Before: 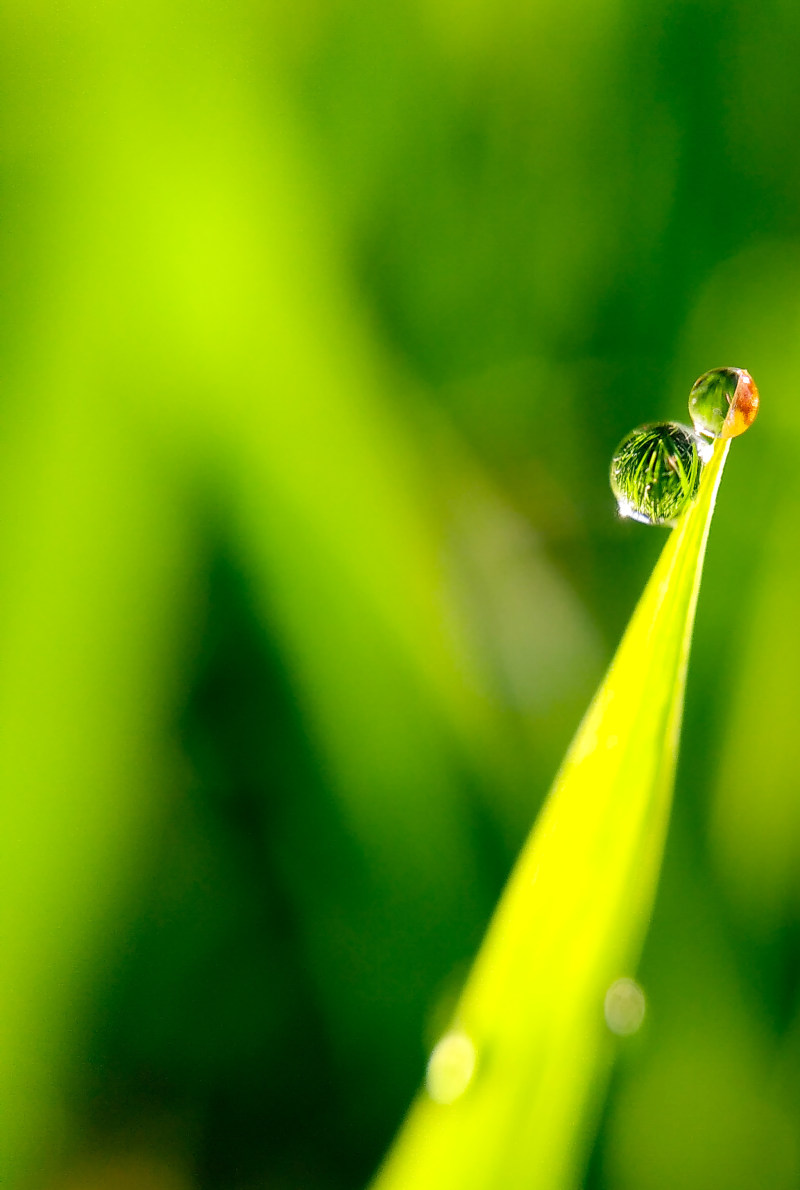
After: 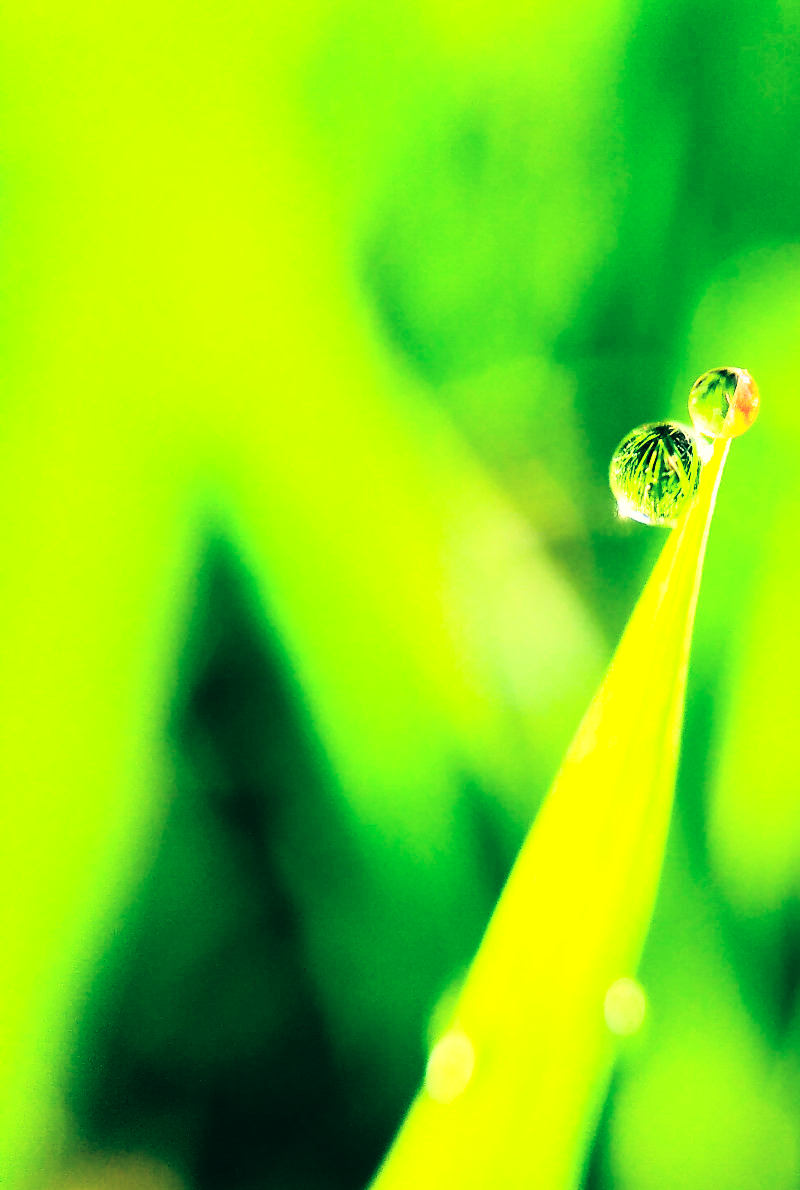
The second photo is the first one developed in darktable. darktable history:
rgb curve: curves: ch0 [(0, 0) (0.21, 0.15) (0.24, 0.21) (0.5, 0.75) (0.75, 0.96) (0.89, 0.99) (1, 1)]; ch1 [(0, 0.02) (0.21, 0.13) (0.25, 0.2) (0.5, 0.67) (0.75, 0.9) (0.89, 0.97) (1, 1)]; ch2 [(0, 0.02) (0.21, 0.13) (0.25, 0.2) (0.5, 0.67) (0.75, 0.9) (0.89, 0.97) (1, 1)], compensate middle gray true
color balance: lift [1.005, 0.99, 1.007, 1.01], gamma [1, 1.034, 1.032, 0.966], gain [0.873, 1.055, 1.067, 0.933]
exposure: exposure 0.6 EV, compensate highlight preservation false
color balance rgb: shadows lift › chroma 3.88%, shadows lift › hue 88.52°, power › hue 214.65°, global offset › chroma 0.1%, global offset › hue 252.4°, contrast 4.45%
